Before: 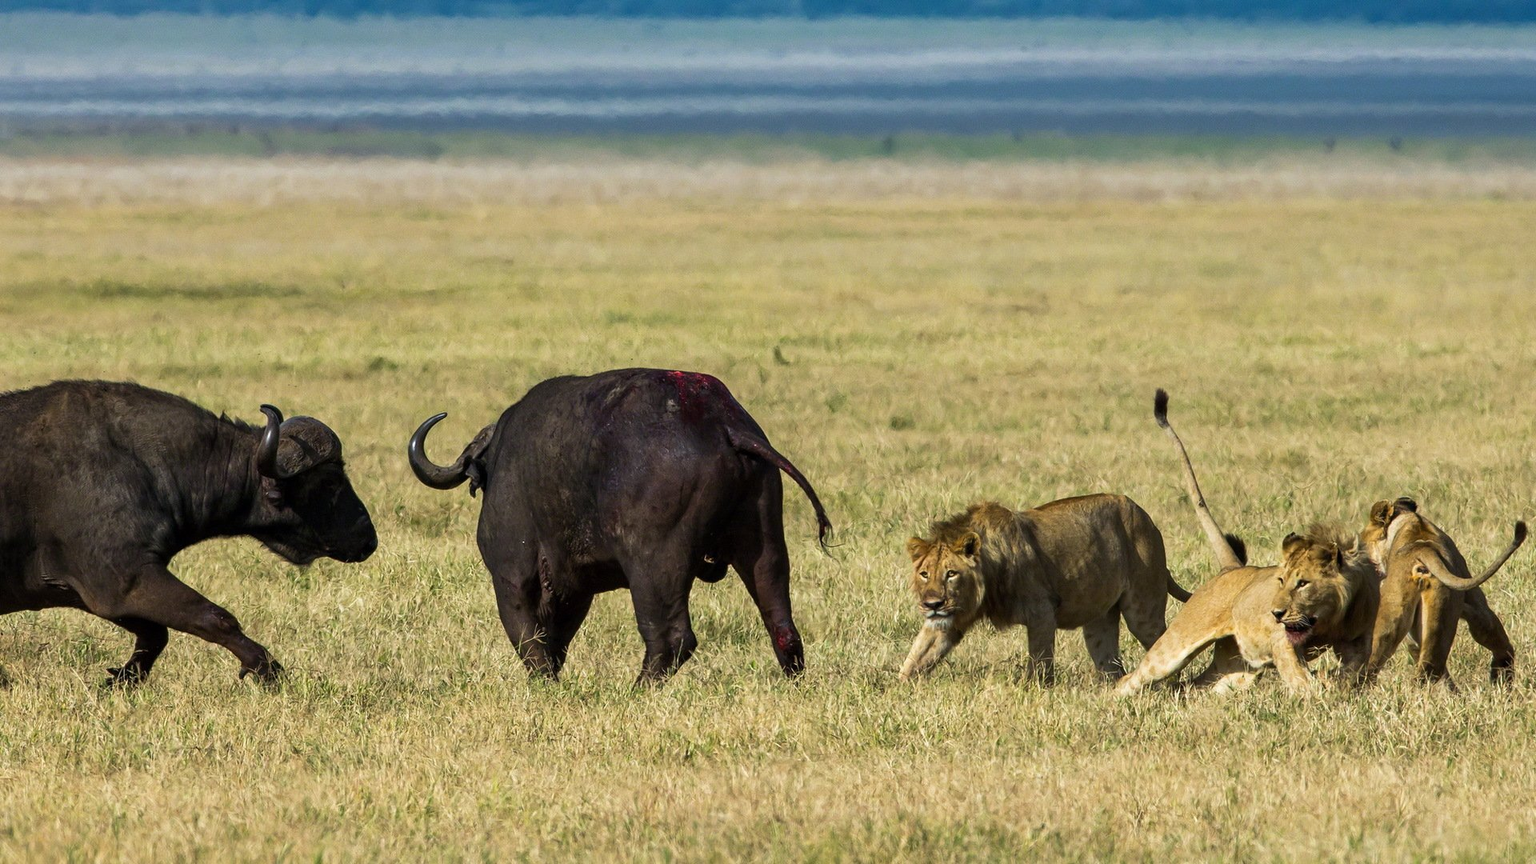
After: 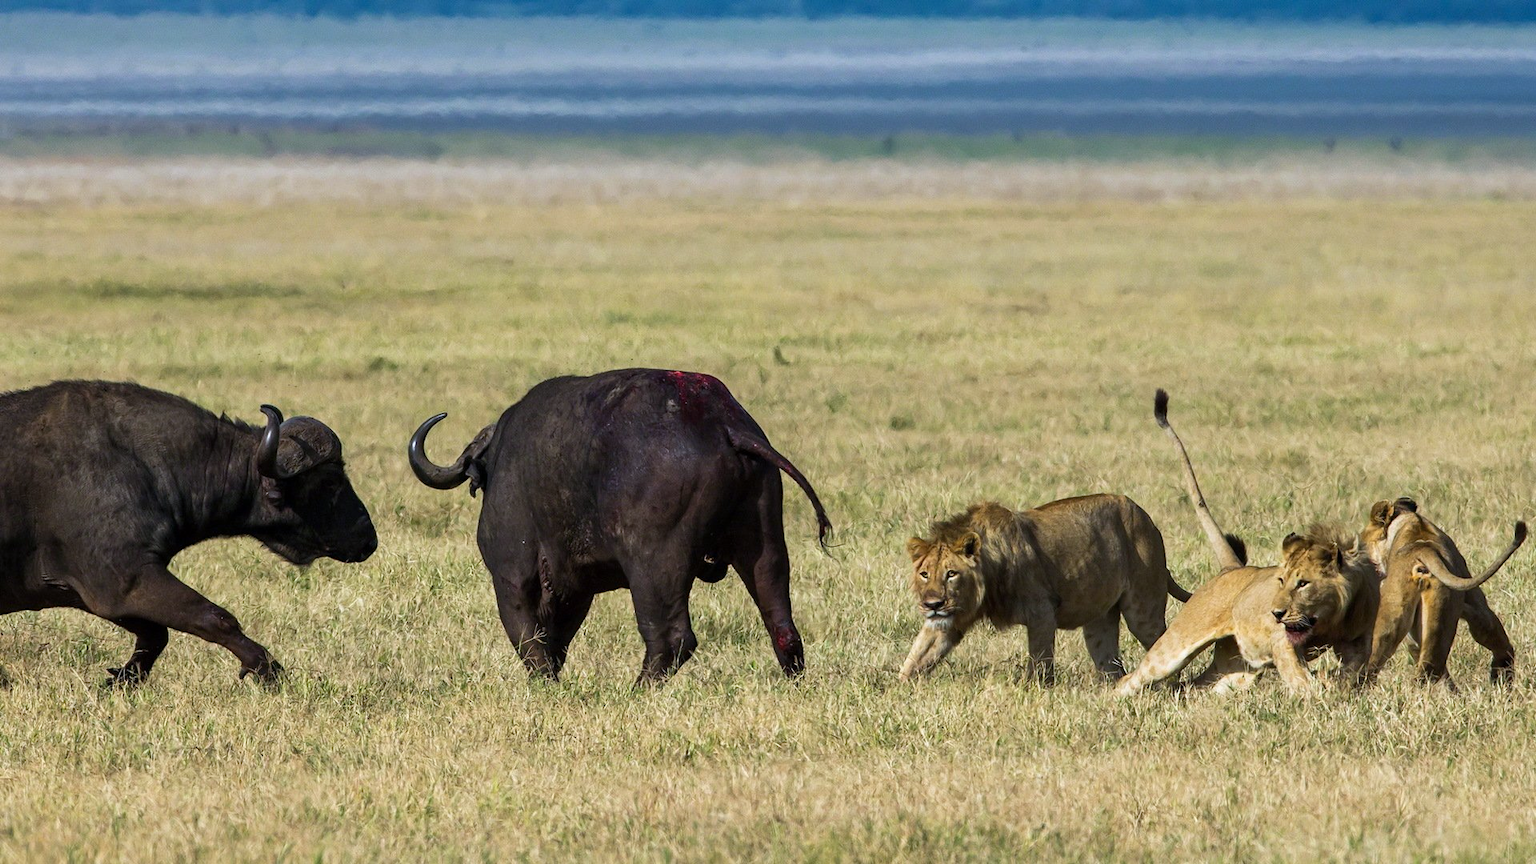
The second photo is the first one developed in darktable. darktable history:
color calibration: gray › normalize channels true, illuminant as shot in camera, x 0.358, y 0.373, temperature 4628.91 K, gamut compression 0.001
